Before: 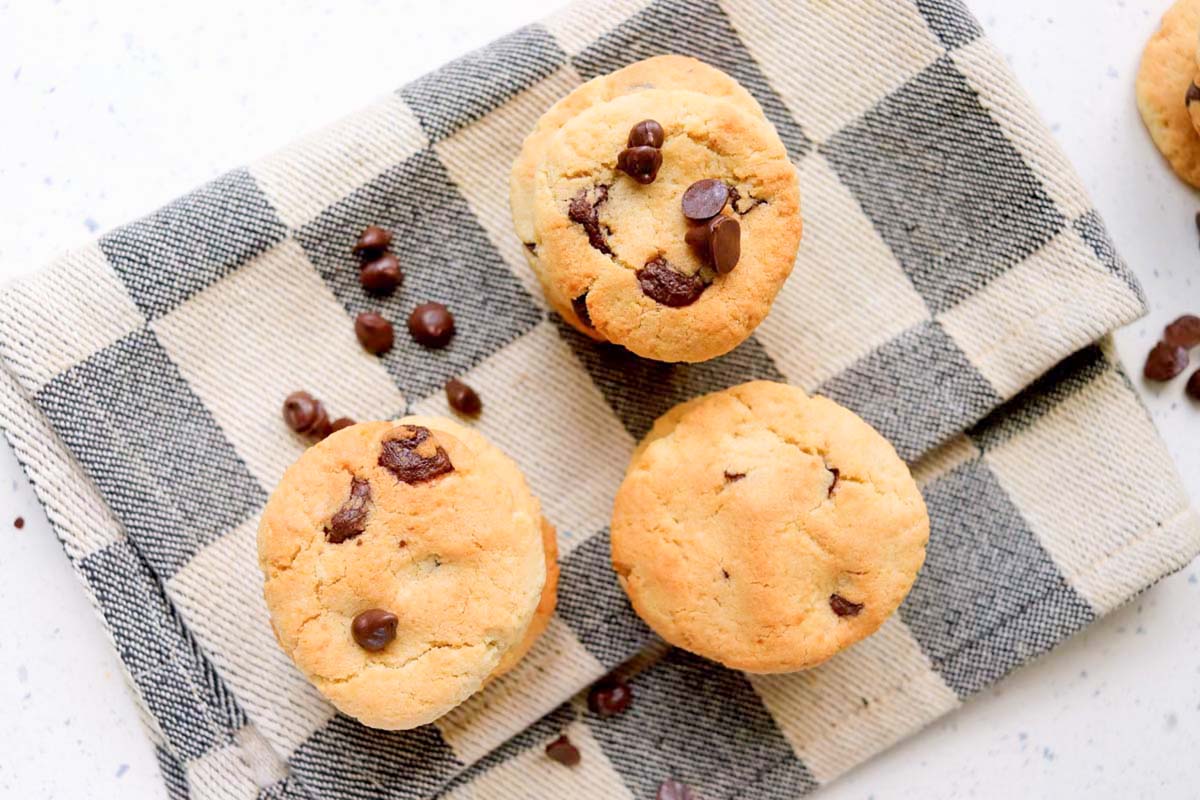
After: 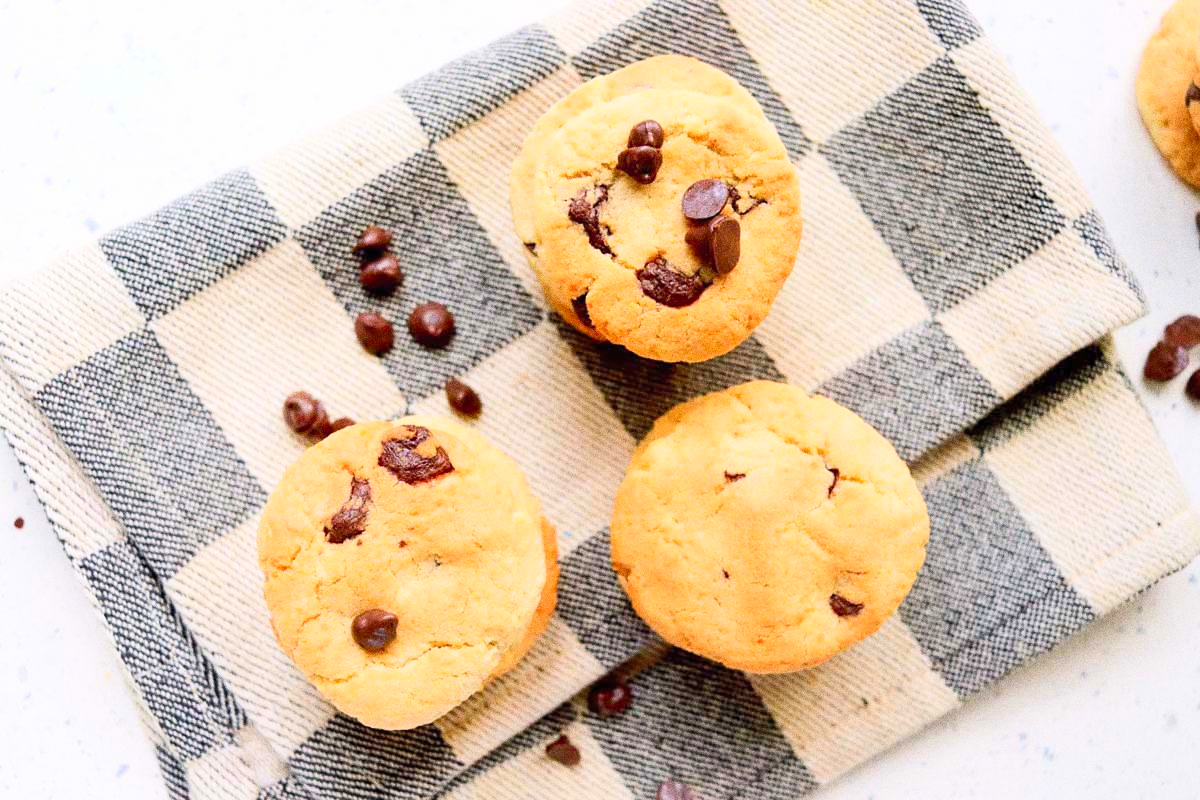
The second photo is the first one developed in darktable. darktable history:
contrast brightness saturation: contrast 0.2, brightness 0.16, saturation 0.22
grain: coarseness 0.09 ISO, strength 40%
